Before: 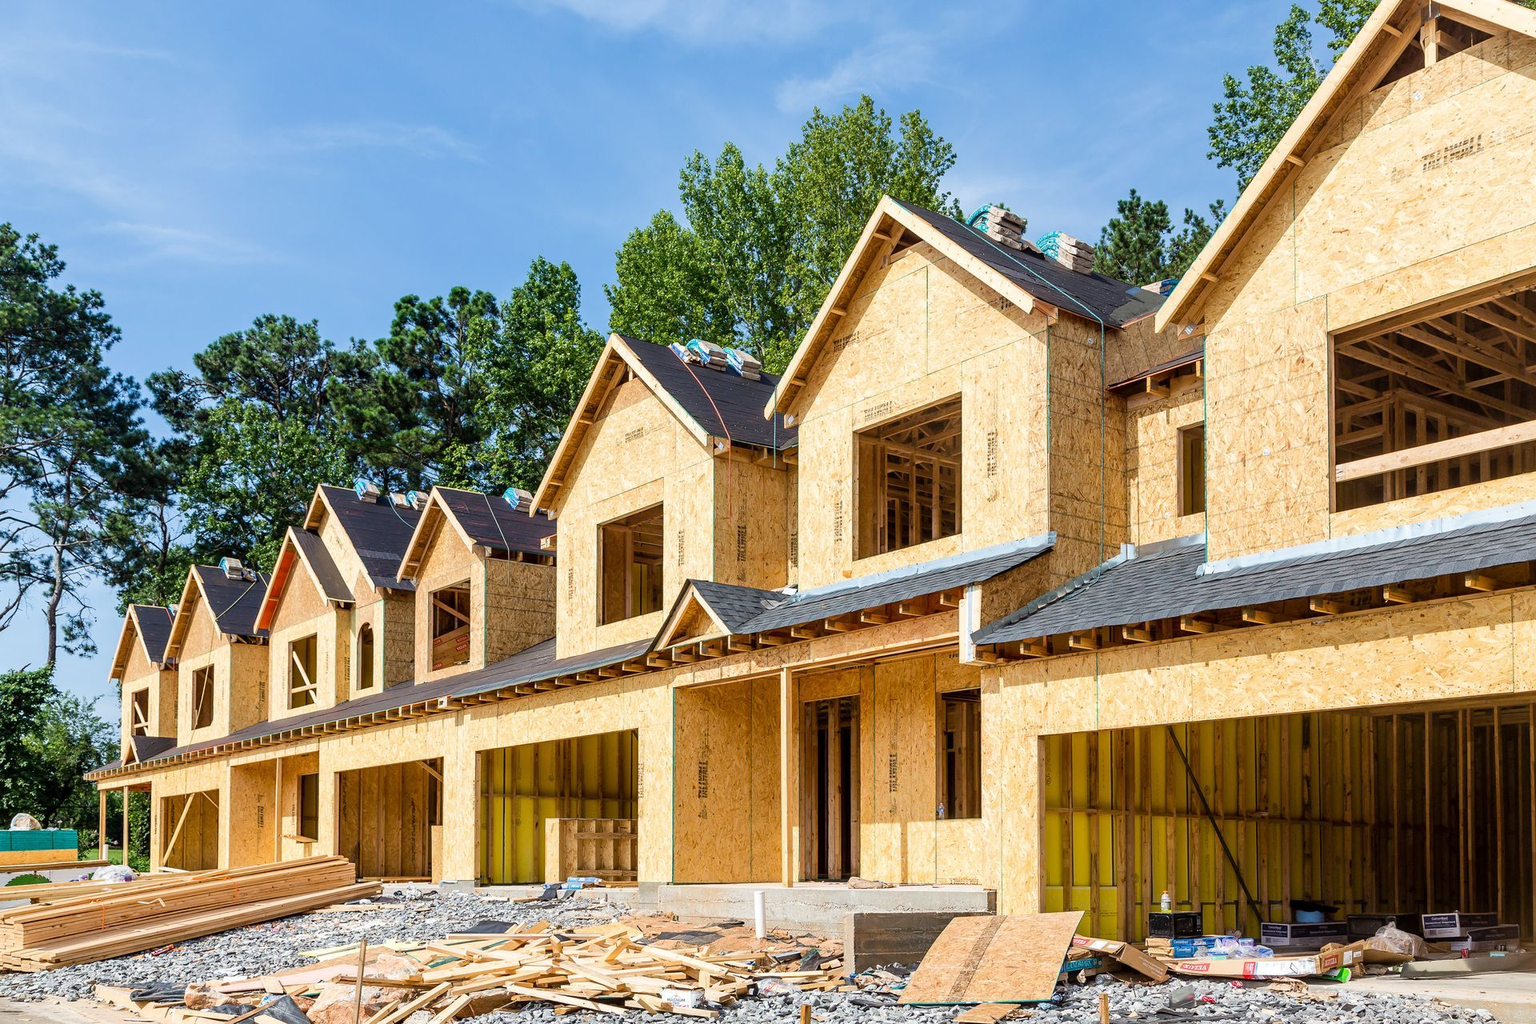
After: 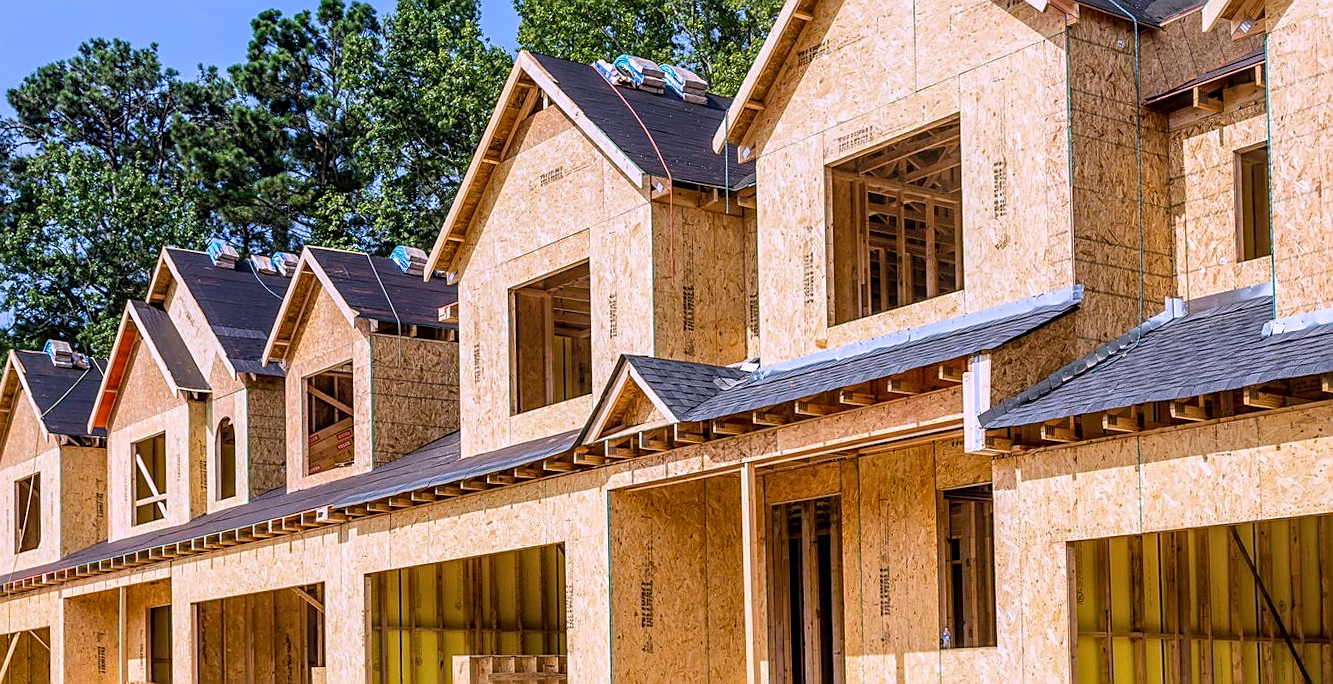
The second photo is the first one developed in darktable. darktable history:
local contrast: on, module defaults
exposure: exposure -0.177 EV
white balance: red 1.042, blue 1.17
rotate and perspective: rotation -1.32°, lens shift (horizontal) -0.031, crop left 0.015, crop right 0.985, crop top 0.047, crop bottom 0.982
crop: left 11.123%, top 27.61%, right 18.3%, bottom 17.034%
sharpen: on, module defaults
